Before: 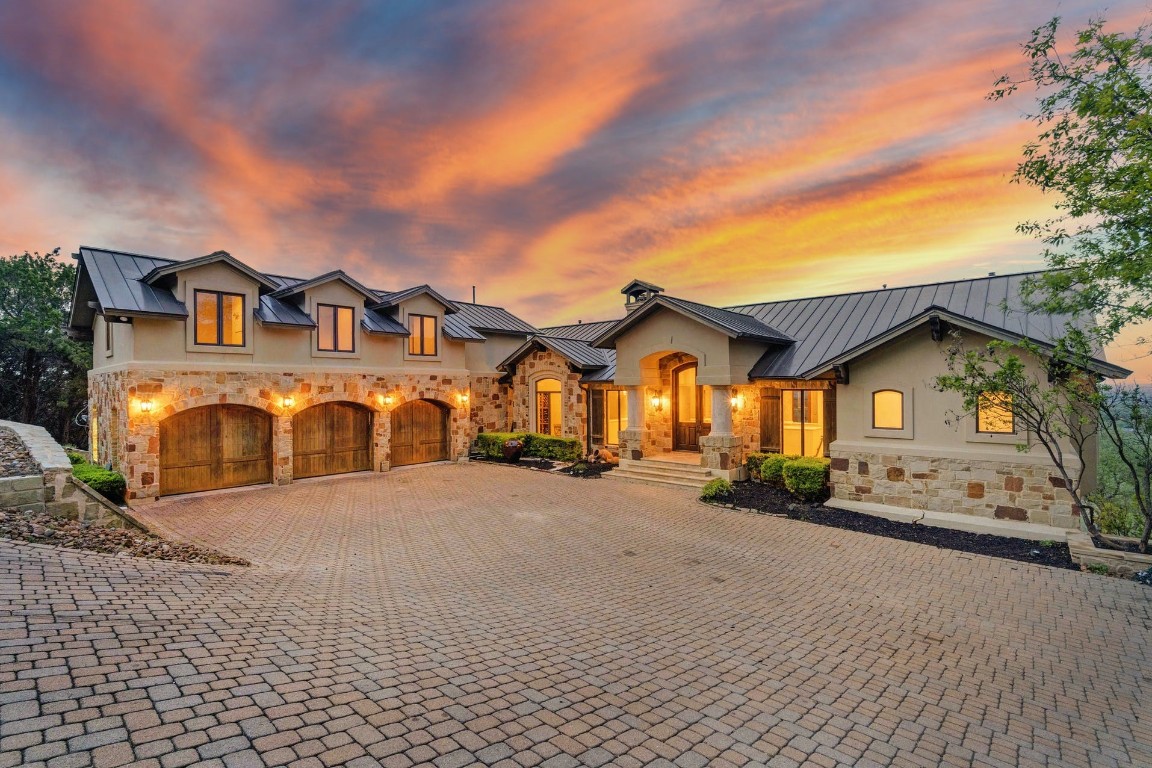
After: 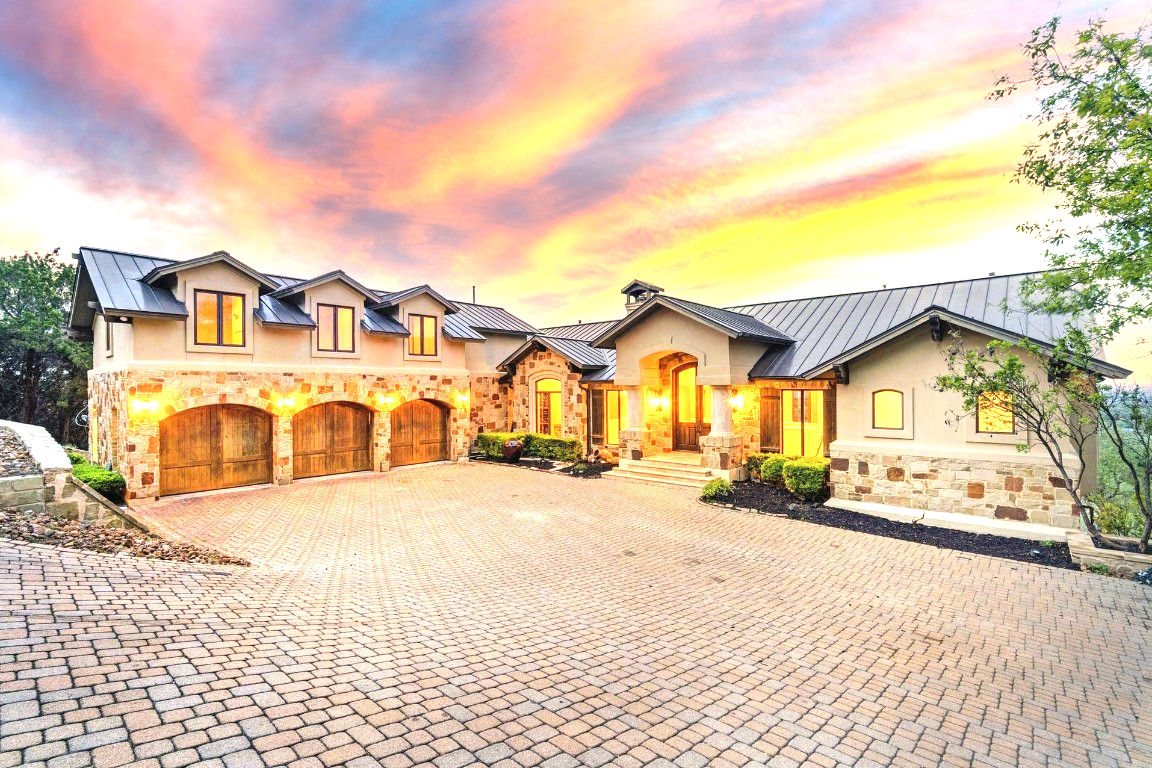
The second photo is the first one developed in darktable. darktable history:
exposure: exposure 1.488 EV, compensate highlight preservation false
